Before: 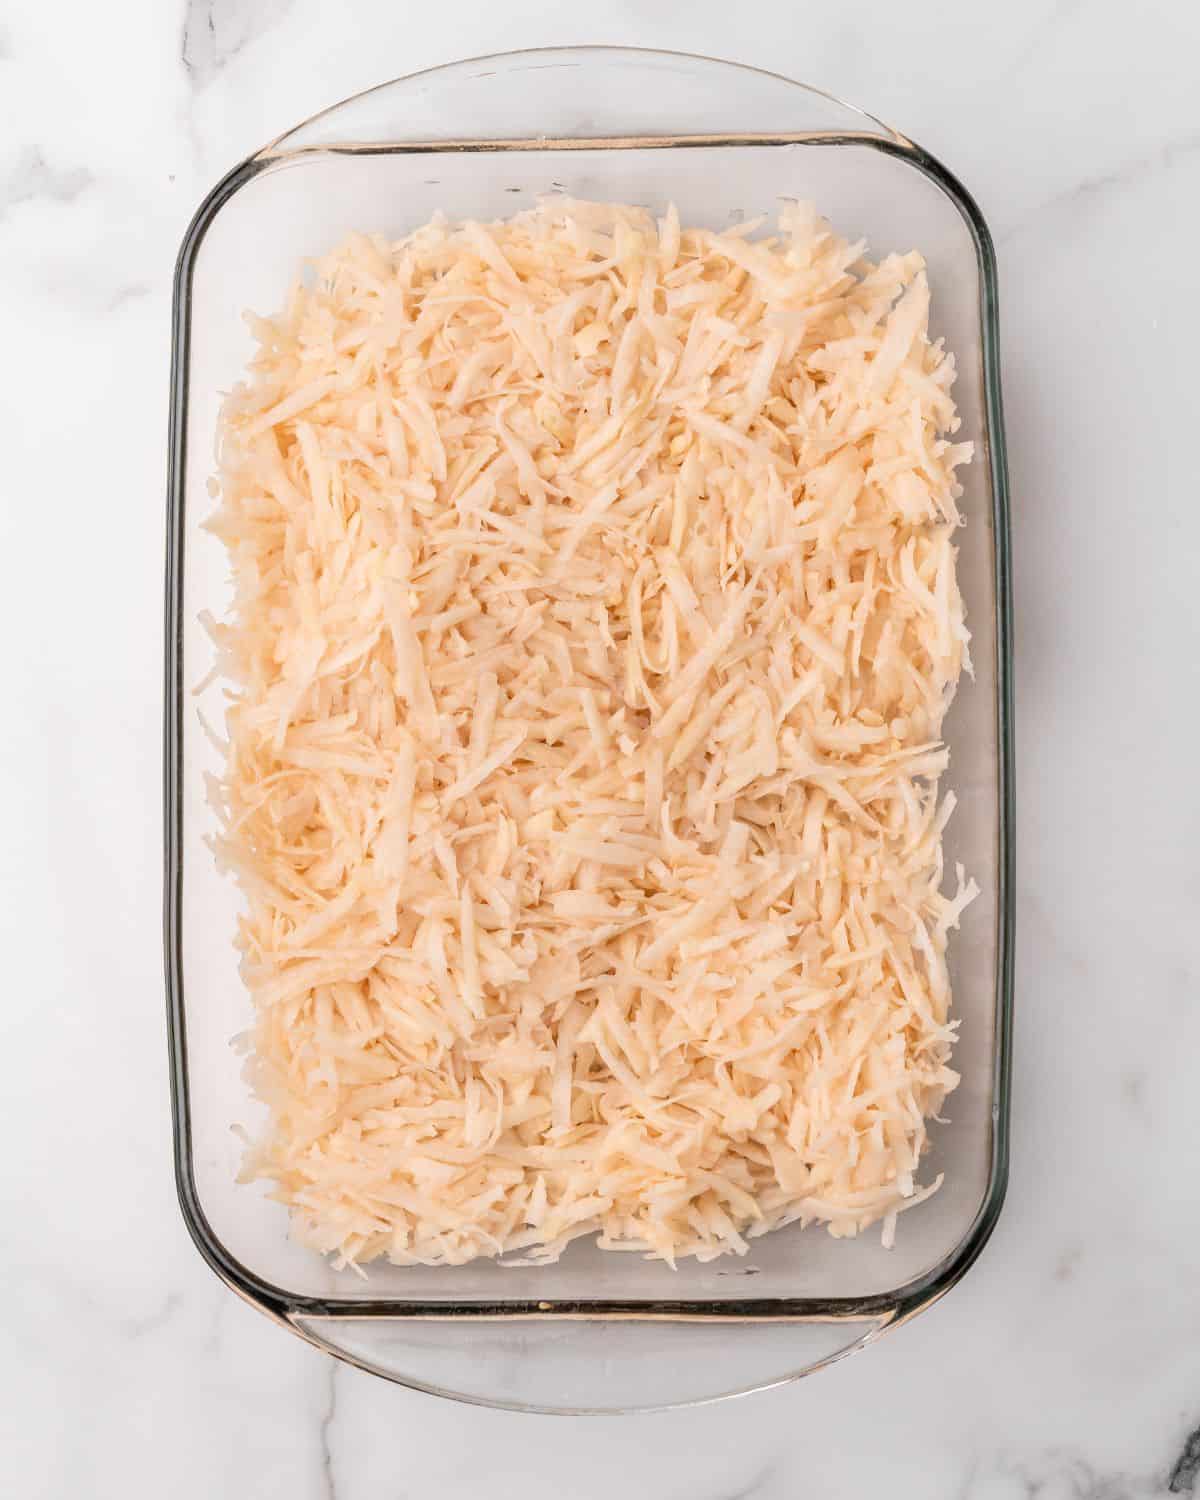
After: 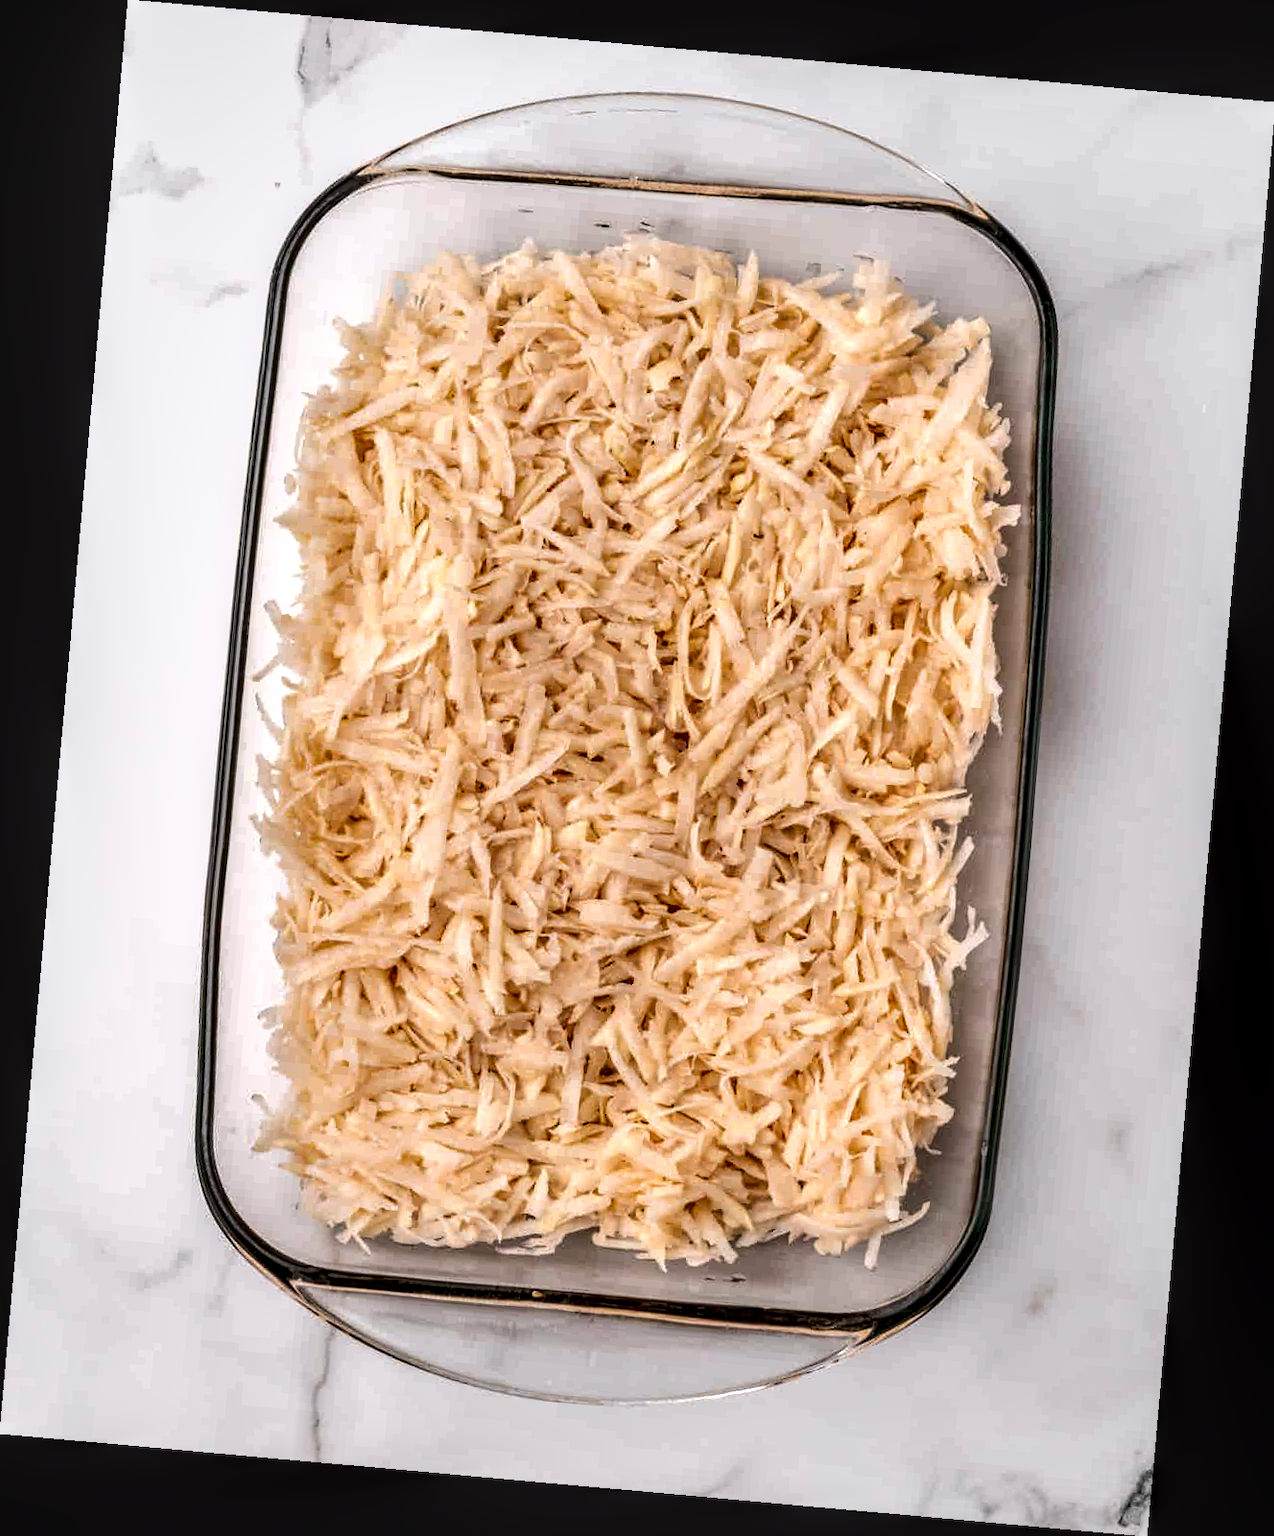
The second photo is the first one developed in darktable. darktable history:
shadows and highlights: highlights color adjustment 0%, low approximation 0.01, soften with gaussian
local contrast: detail 160%
color balance: lift [1, 1.001, 0.999, 1.001], gamma [1, 1.004, 1.007, 0.993], gain [1, 0.991, 0.987, 1.013], contrast 7.5%, contrast fulcrum 10%, output saturation 115%
rotate and perspective: rotation 5.12°, automatic cropping off
